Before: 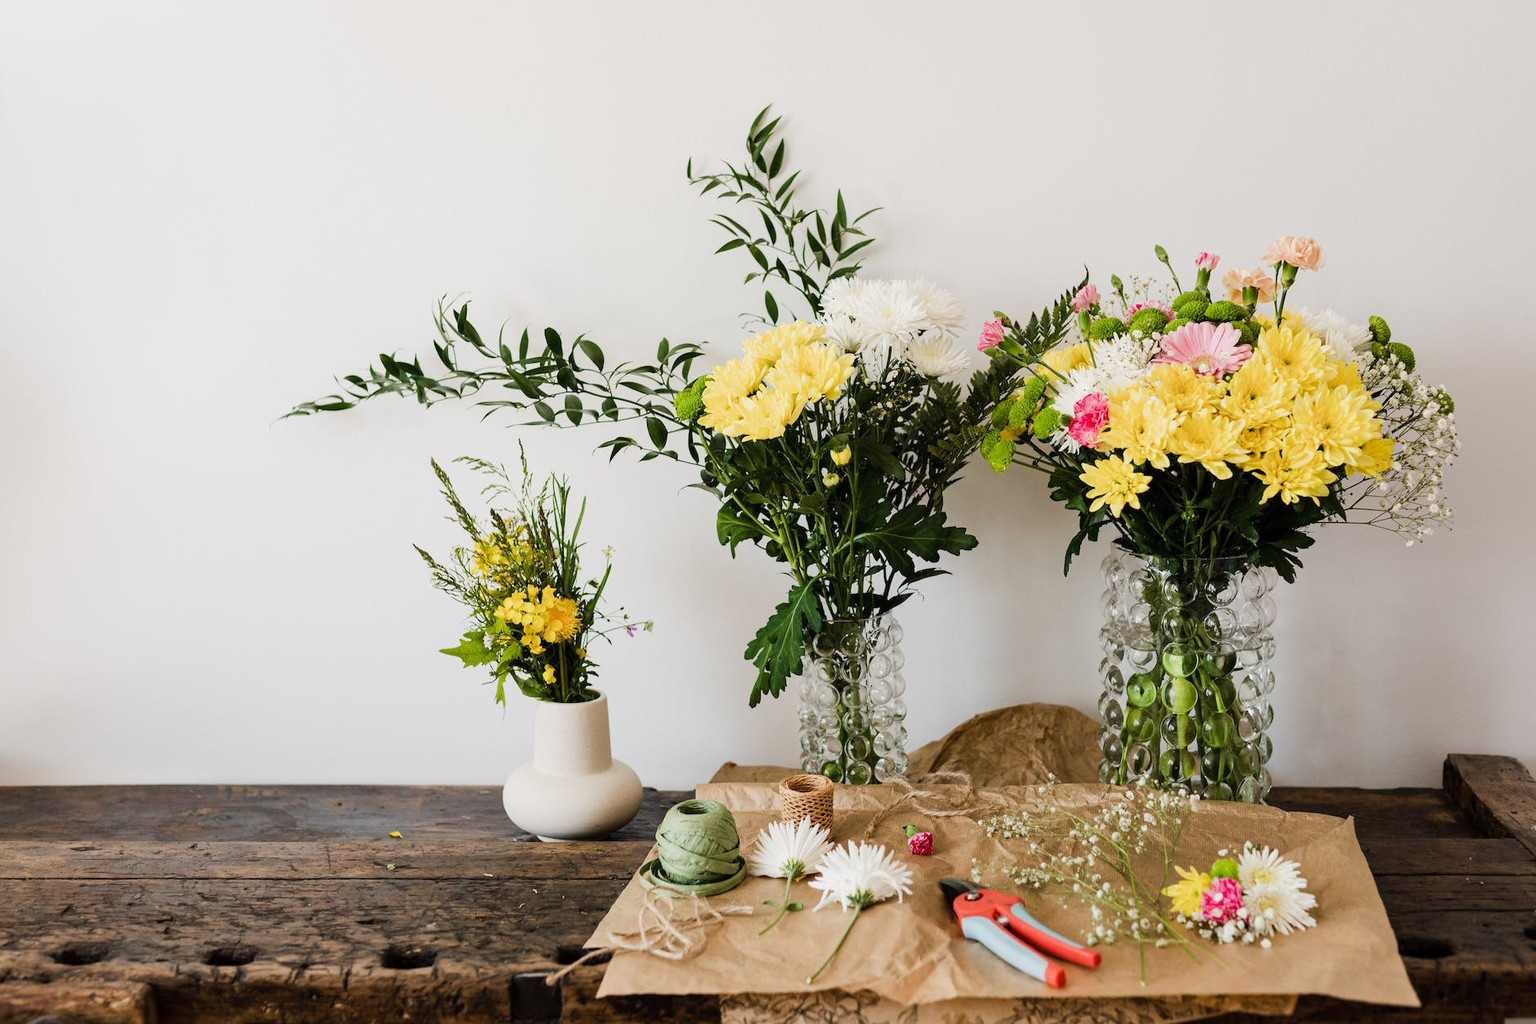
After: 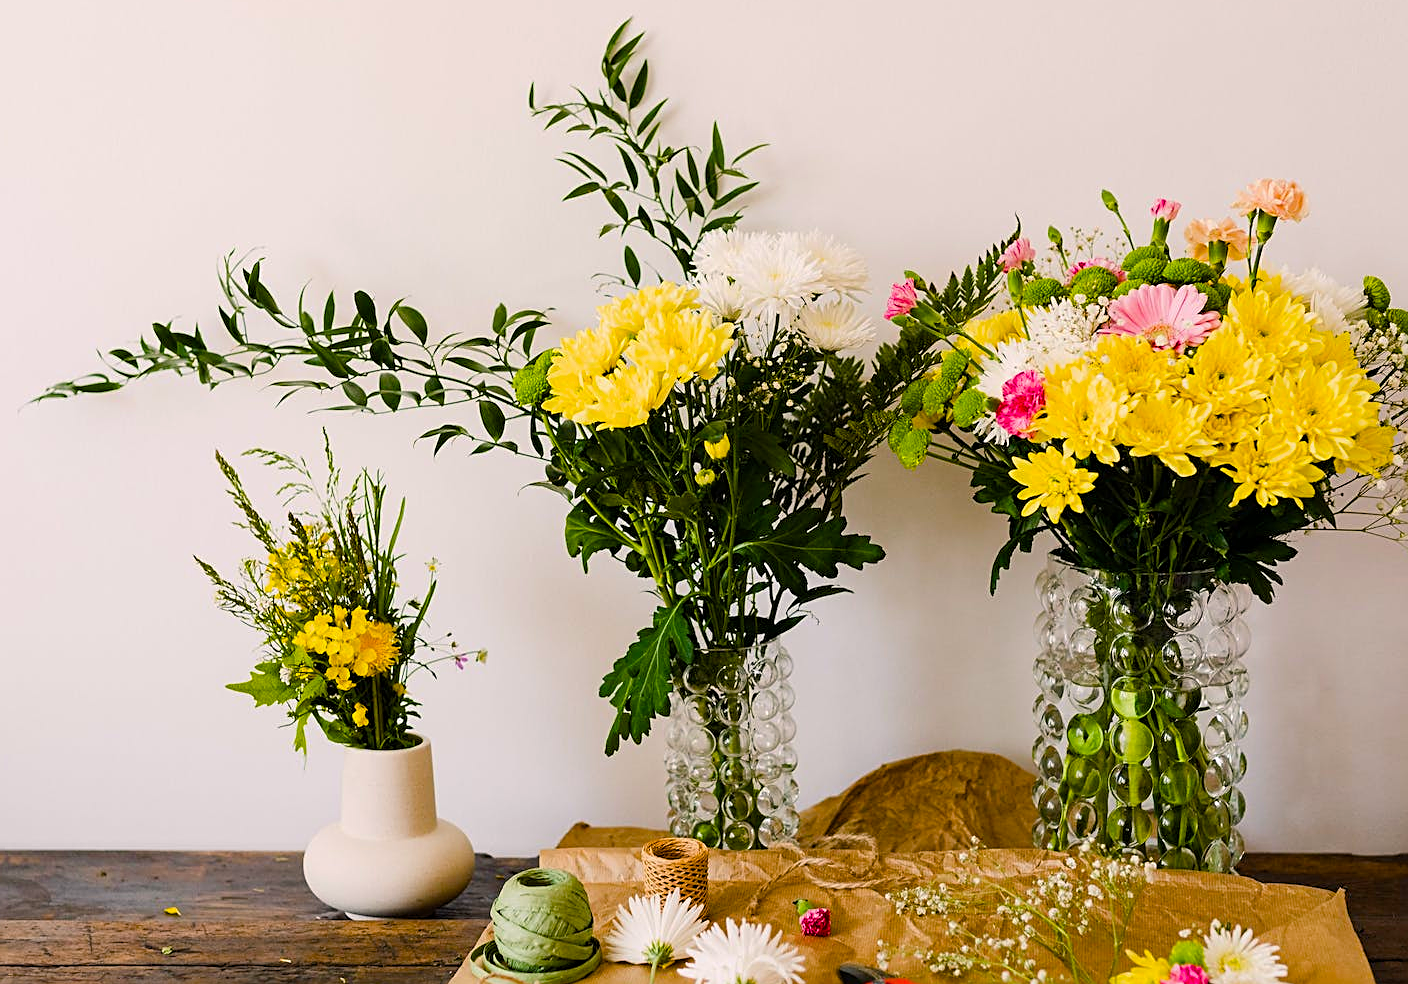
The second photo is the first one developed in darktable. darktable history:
crop: left 16.637%, top 8.784%, right 8.45%, bottom 12.684%
color balance rgb: highlights gain › chroma 0.933%, highlights gain › hue 28.93°, perceptual saturation grading › global saturation 37.211%, perceptual saturation grading › shadows 34.676%, global vibrance 20%
sharpen: on, module defaults
